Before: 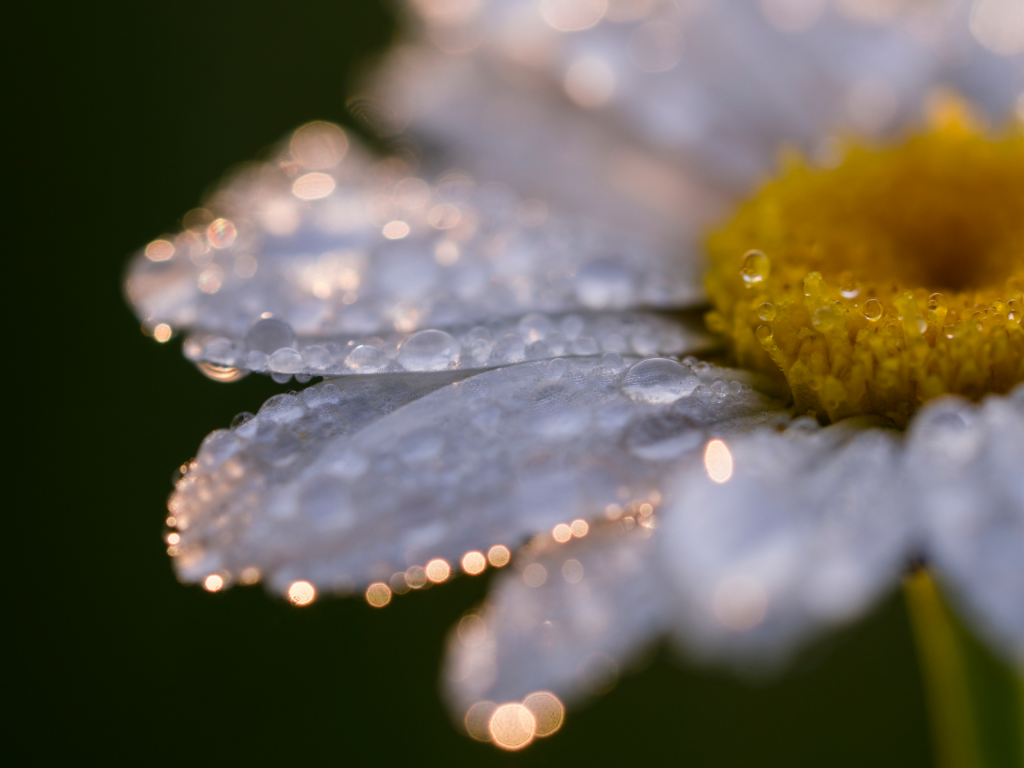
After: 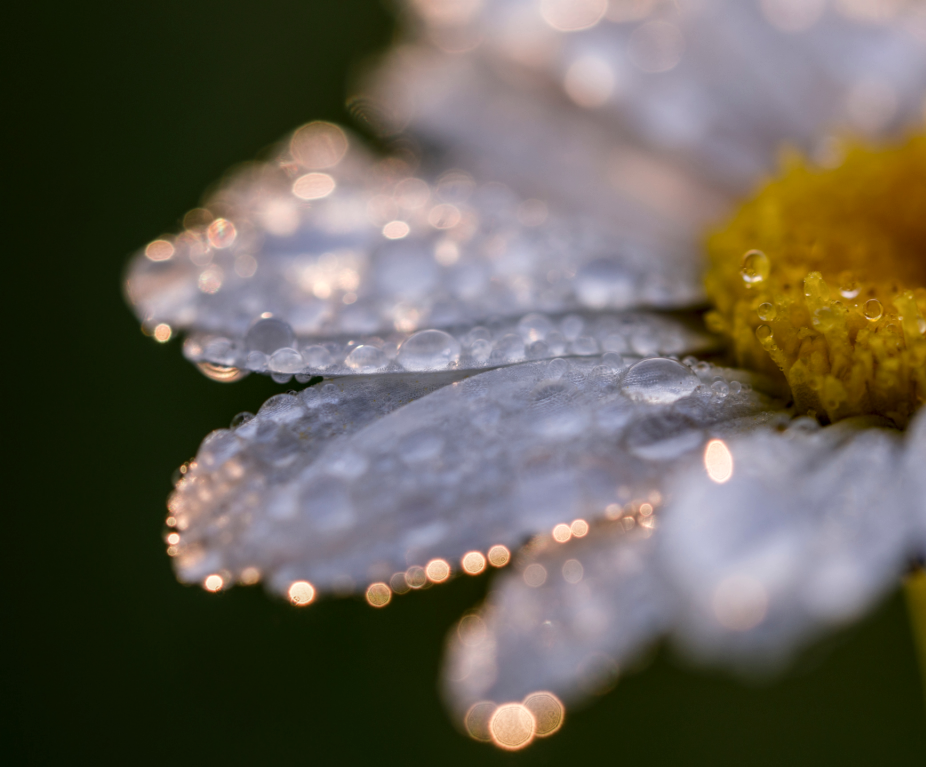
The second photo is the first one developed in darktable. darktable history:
crop: right 9.494%, bottom 0.032%
local contrast: on, module defaults
